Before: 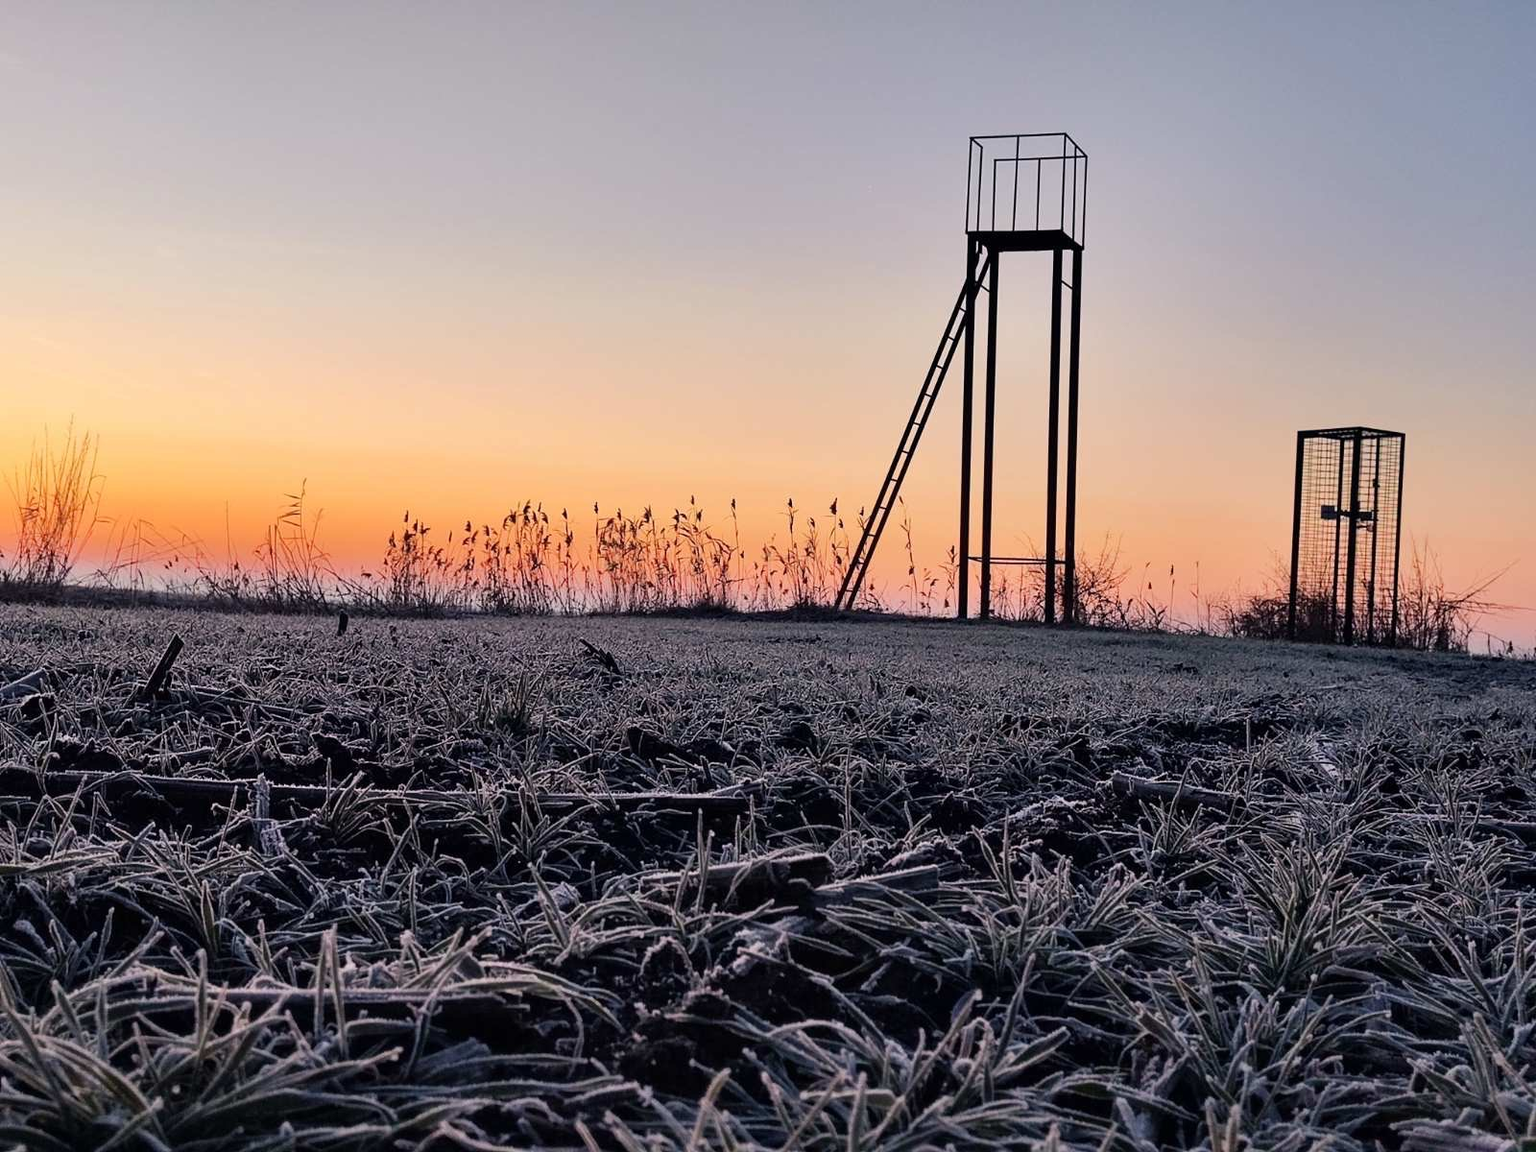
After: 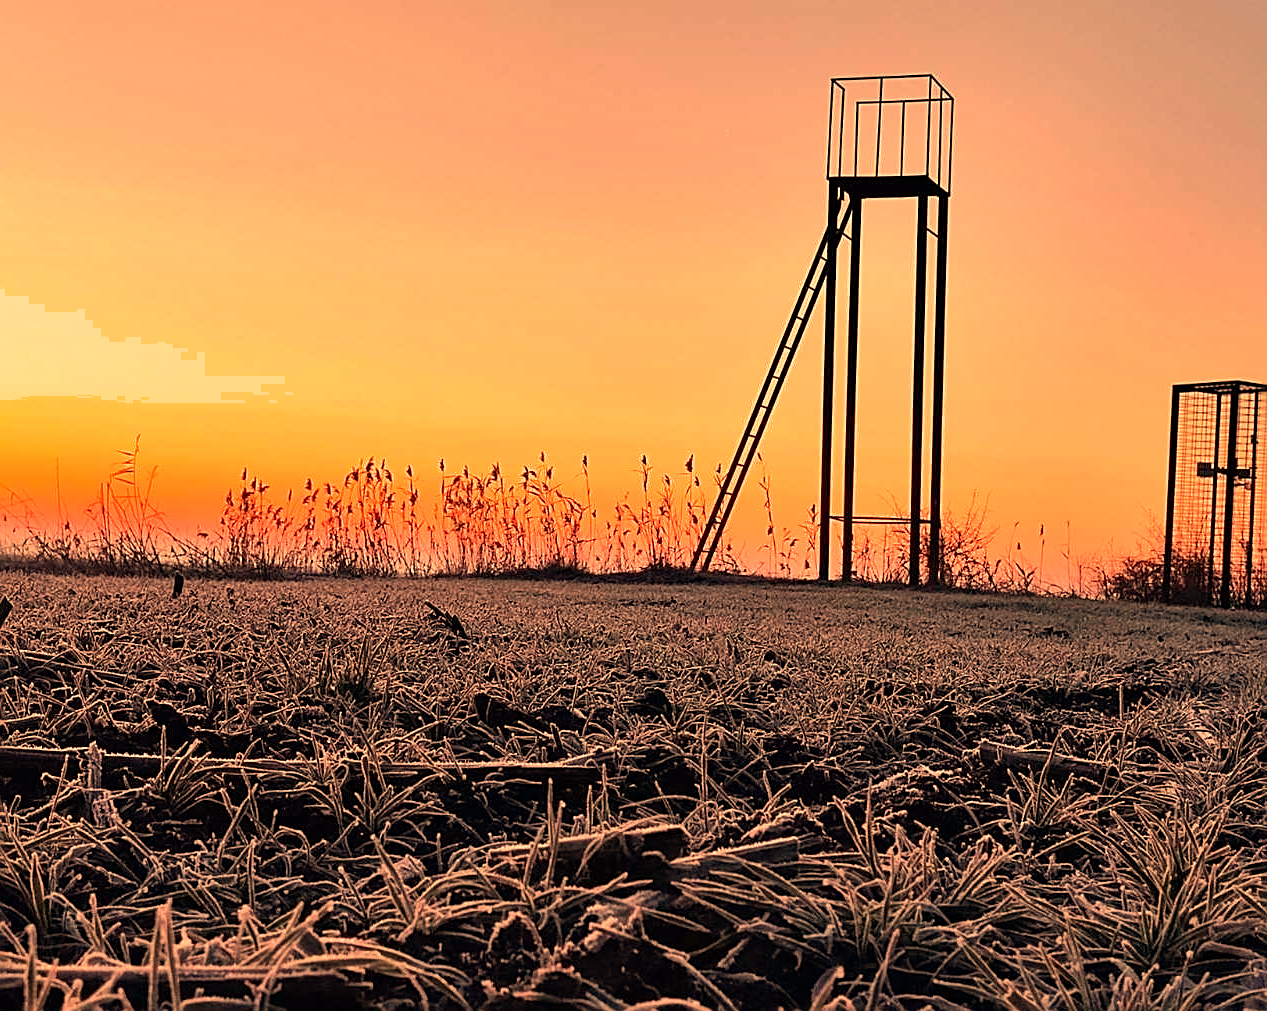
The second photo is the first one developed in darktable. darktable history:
white balance: red 1.467, blue 0.684
shadows and highlights: shadows 10, white point adjustment 1, highlights -40
crop: left 11.225%, top 5.381%, right 9.565%, bottom 10.314%
sharpen: on, module defaults
